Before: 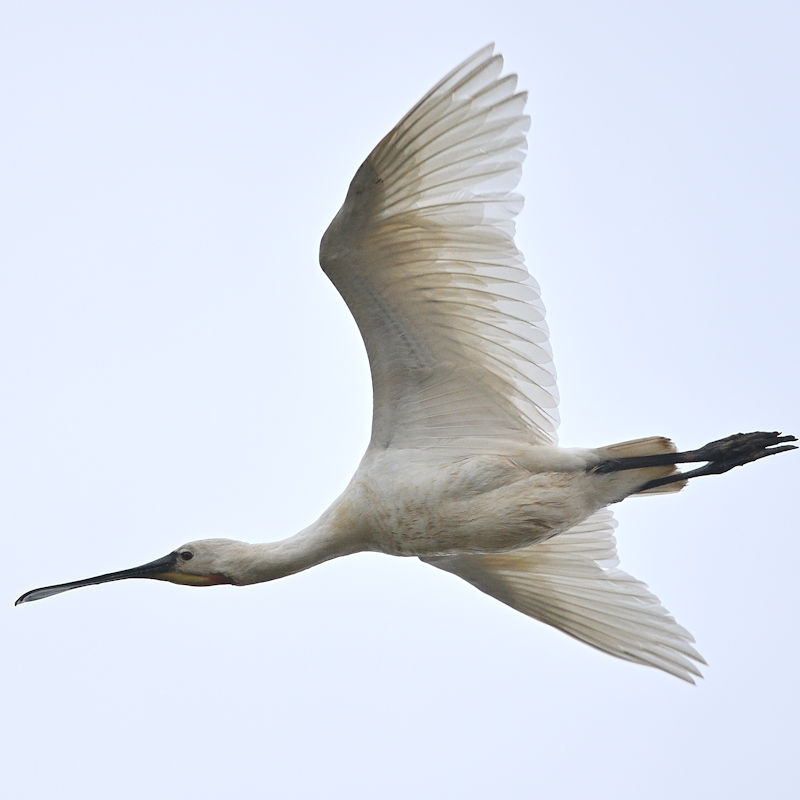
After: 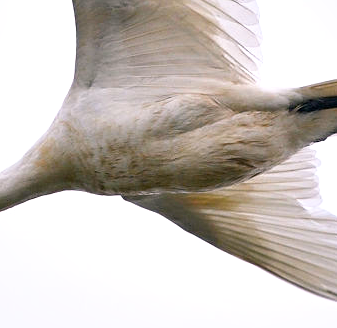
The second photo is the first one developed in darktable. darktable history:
color balance rgb: shadows lift › chroma 2%, shadows lift › hue 217.2°, power › chroma 0.25%, power › hue 60°, highlights gain › chroma 1.5%, highlights gain › hue 309.6°, global offset › luminance -0.5%, perceptual saturation grading › global saturation 15%, global vibrance 20%
filmic rgb: black relative exposure -8.7 EV, white relative exposure 2.7 EV, threshold 3 EV, target black luminance 0%, hardness 6.25, latitude 76.53%, contrast 1.326, shadows ↔ highlights balance -0.349%, preserve chrominance no, color science v4 (2020), enable highlight reconstruction true
local contrast: mode bilateral grid, contrast 100, coarseness 100, detail 165%, midtone range 0.2
crop: left 37.221%, top 45.169%, right 20.63%, bottom 13.777%
